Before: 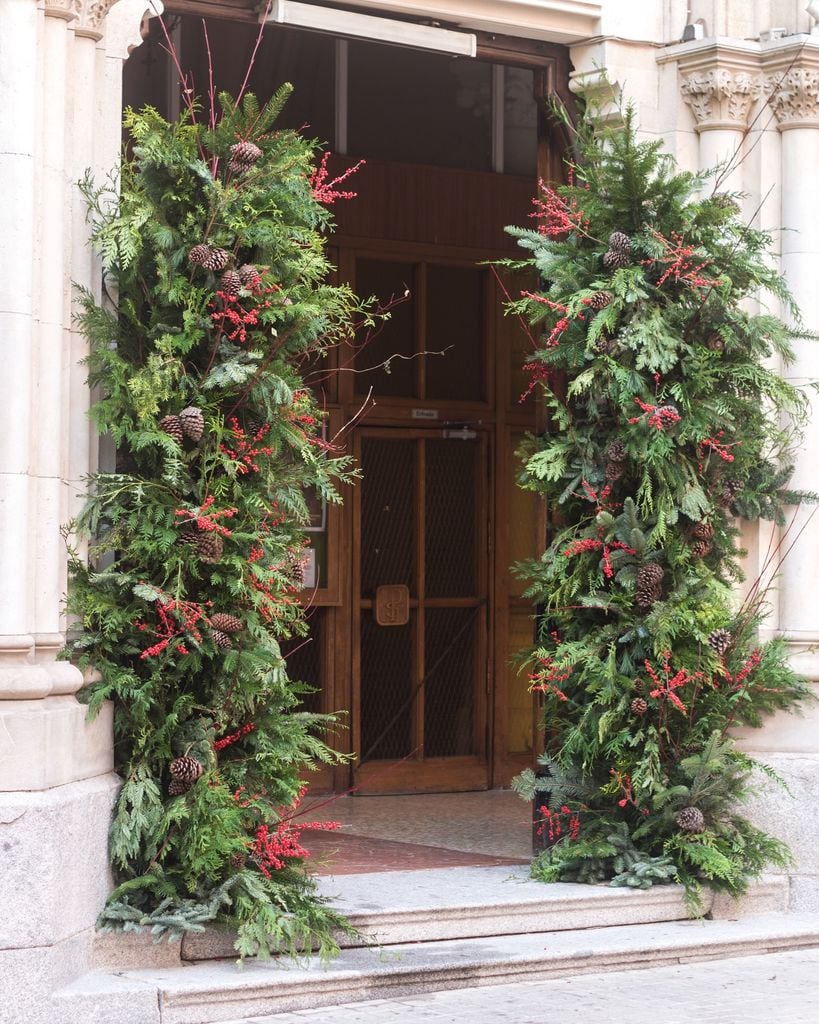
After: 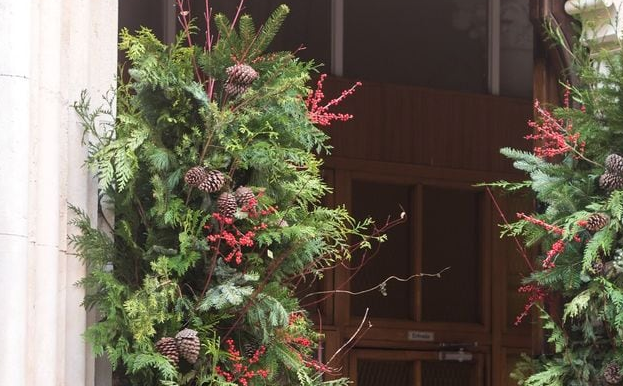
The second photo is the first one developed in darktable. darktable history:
crop: left 0.536%, top 7.64%, right 23.388%, bottom 54.648%
